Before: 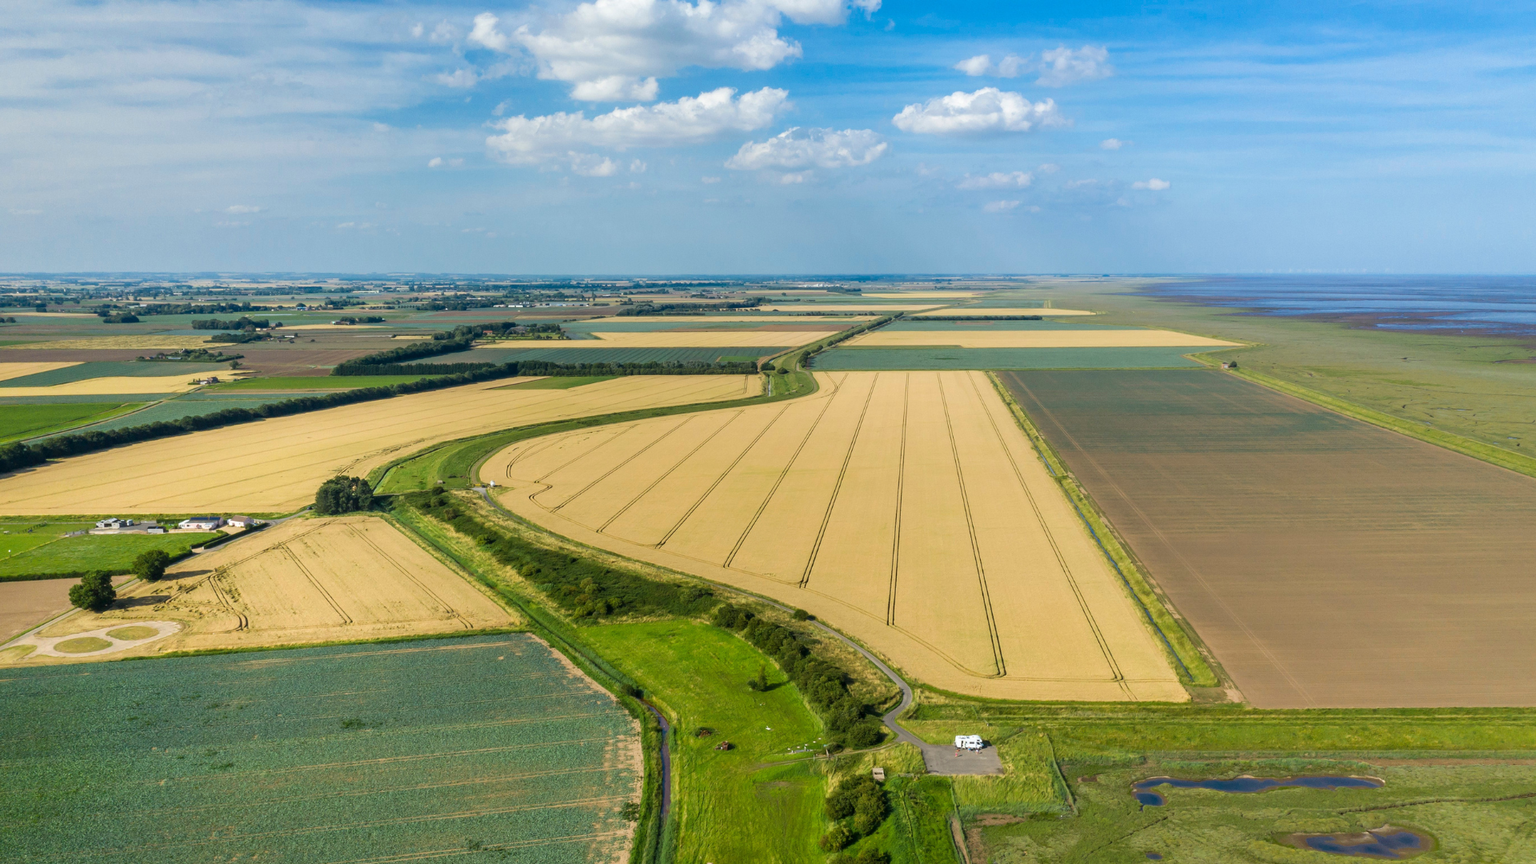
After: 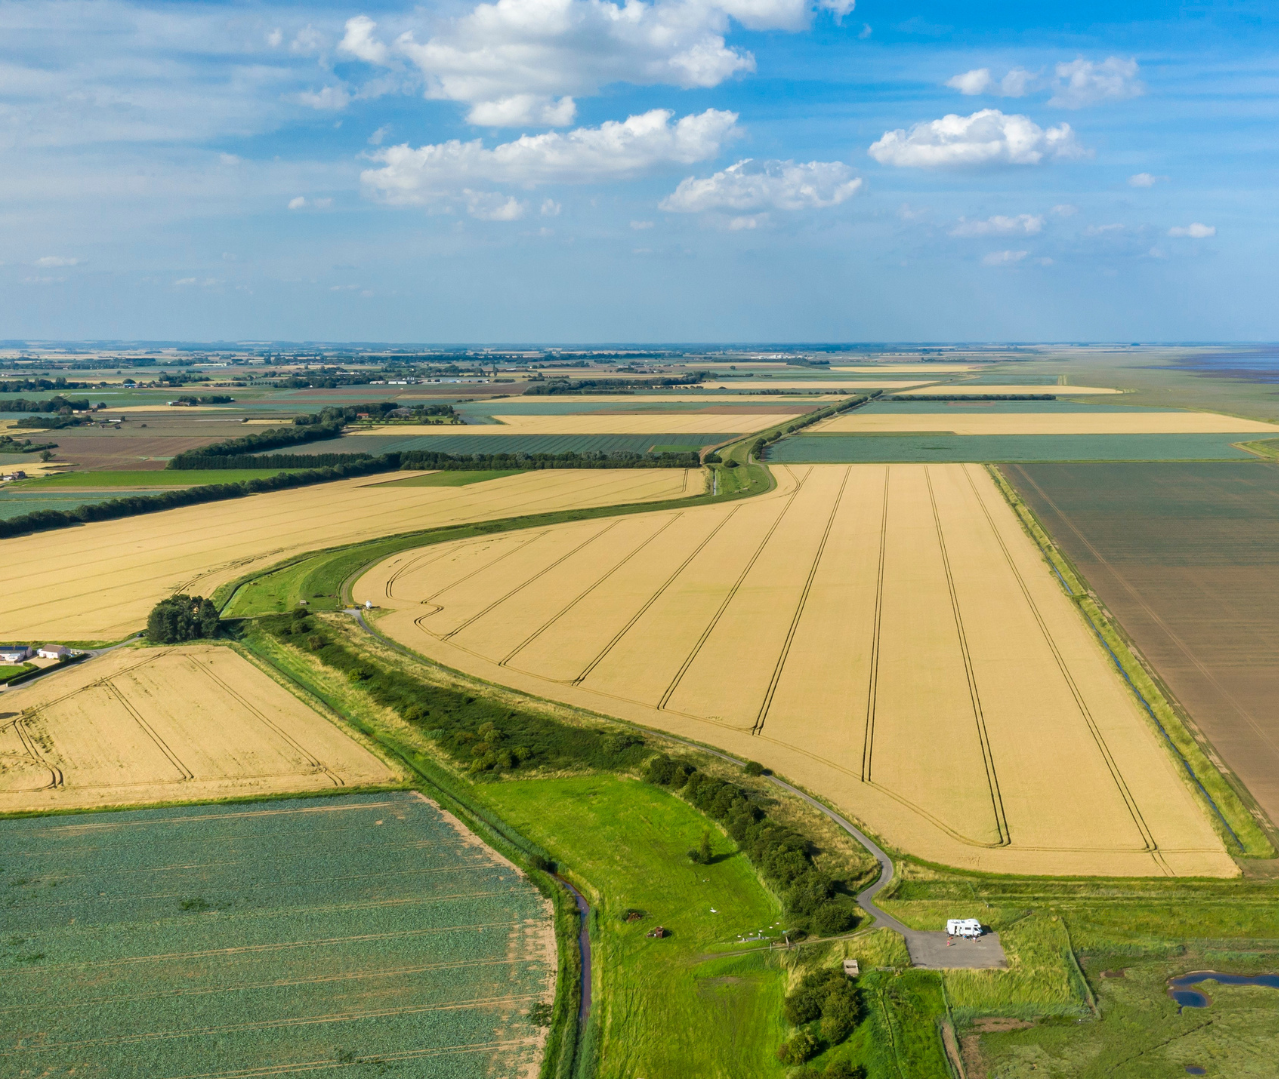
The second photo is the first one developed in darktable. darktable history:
crop and rotate: left 12.89%, right 20.456%
